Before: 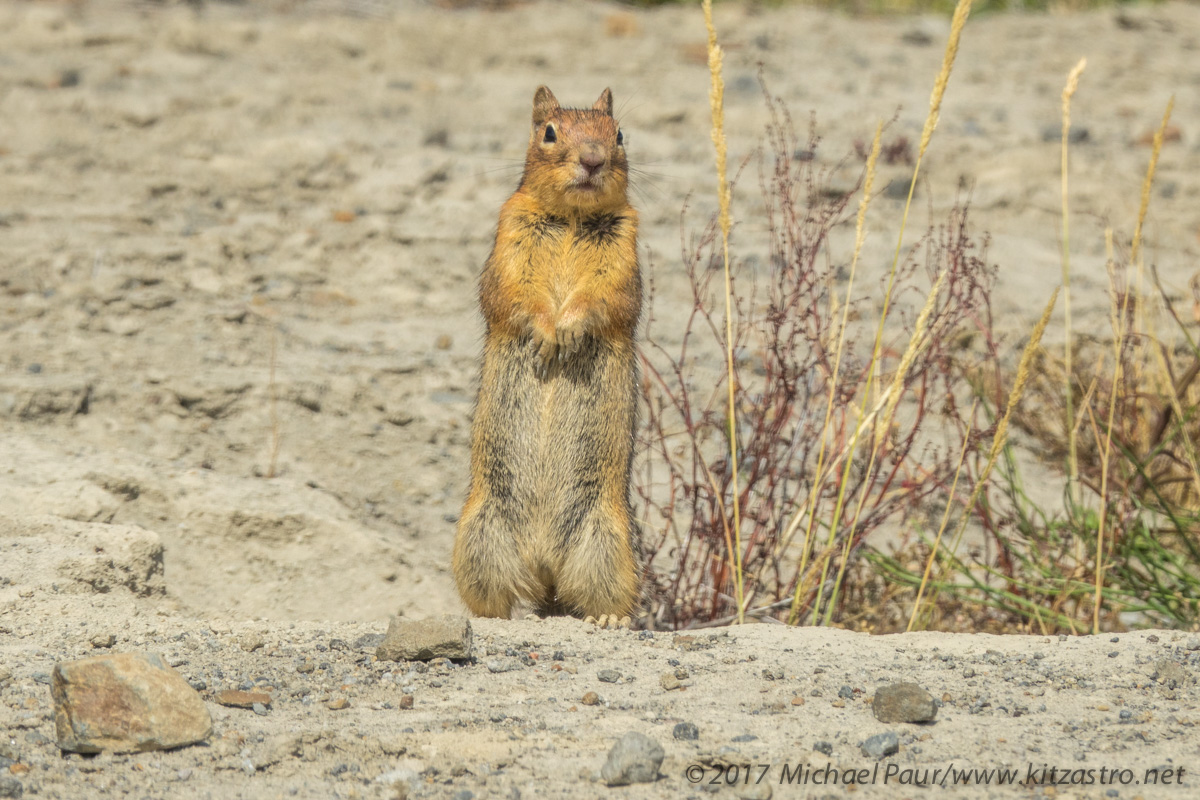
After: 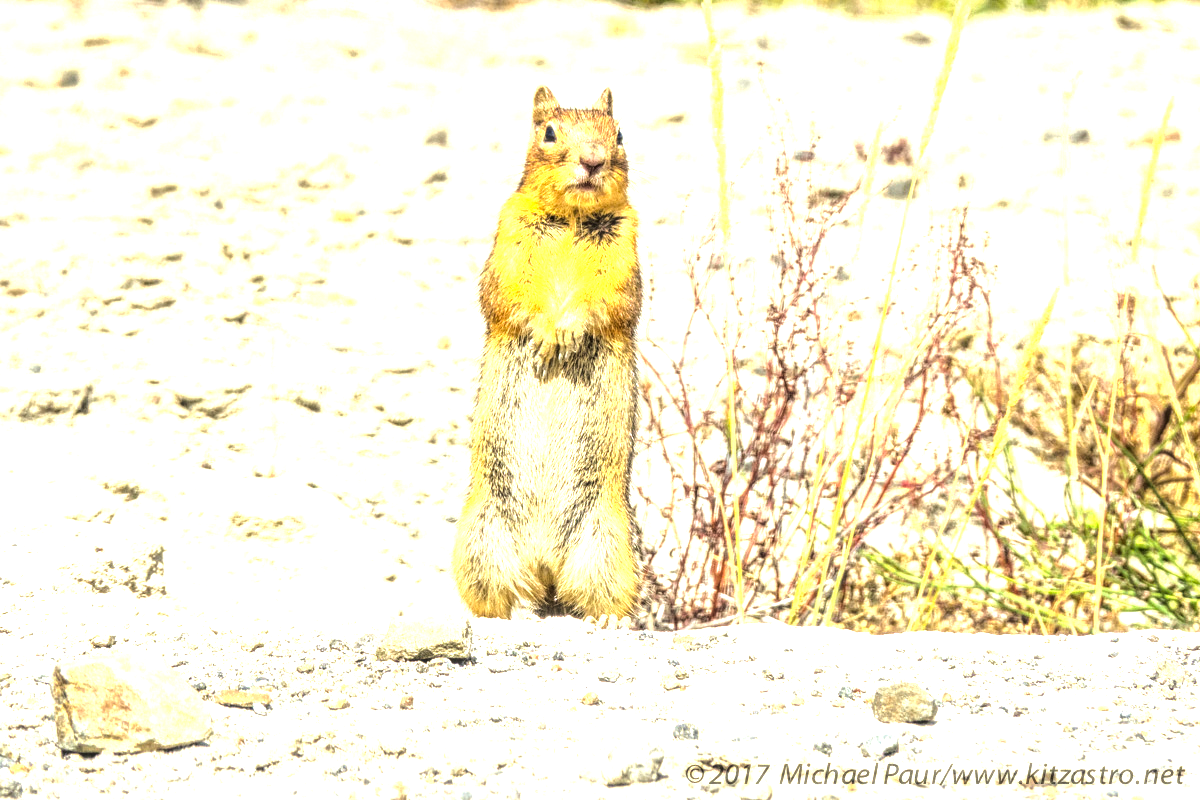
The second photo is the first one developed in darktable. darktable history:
local contrast: detail 150%
color balance rgb: global offset › luminance 0.71%, perceptual saturation grading › global saturation -11.5%, perceptual brilliance grading › highlights 17.77%, perceptual brilliance grading › mid-tones 31.71%, perceptual brilliance grading › shadows -31.01%, global vibrance 50%
exposure: black level correction 0, exposure 1.2 EV, compensate highlight preservation false
